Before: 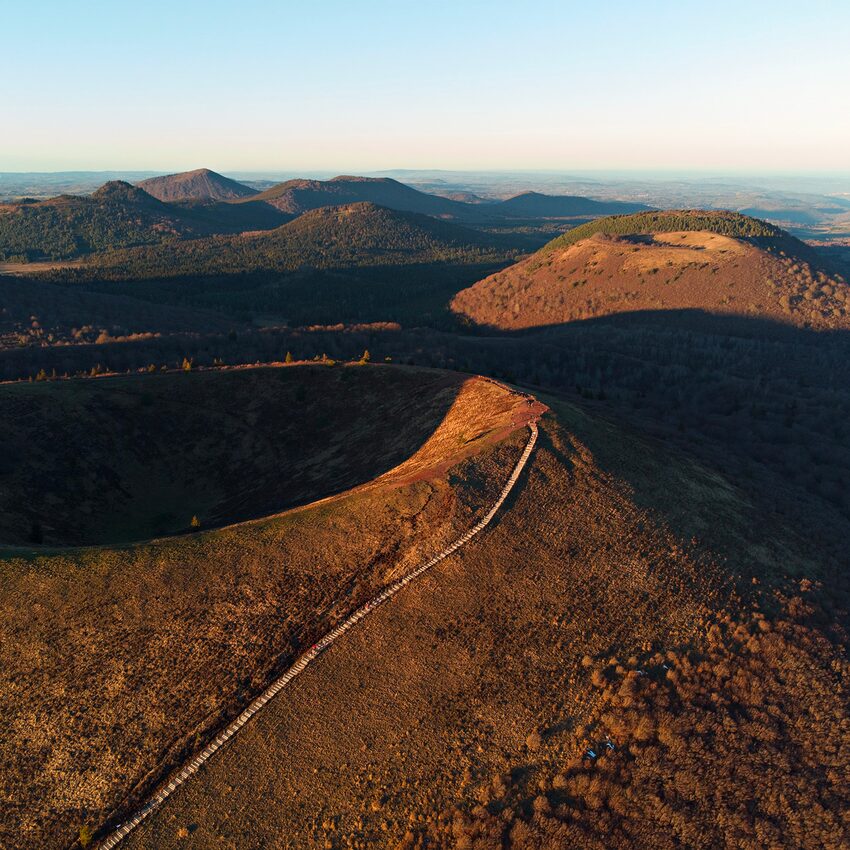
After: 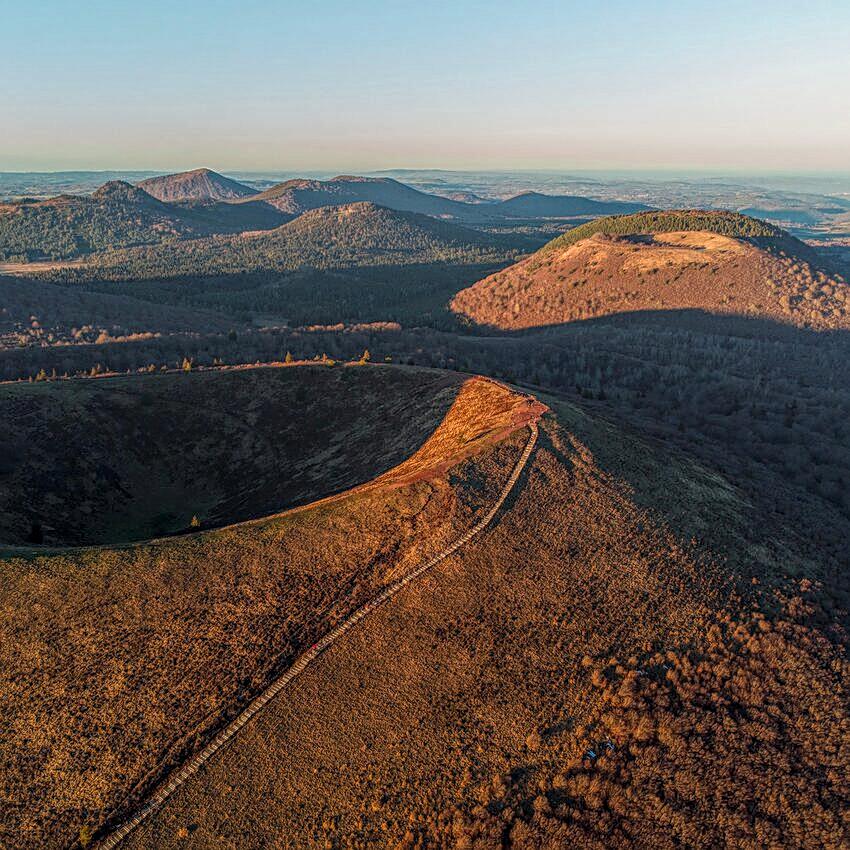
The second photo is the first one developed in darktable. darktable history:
sharpen: on, module defaults
local contrast: highlights 0%, shadows 0%, detail 200%, midtone range 0.25
